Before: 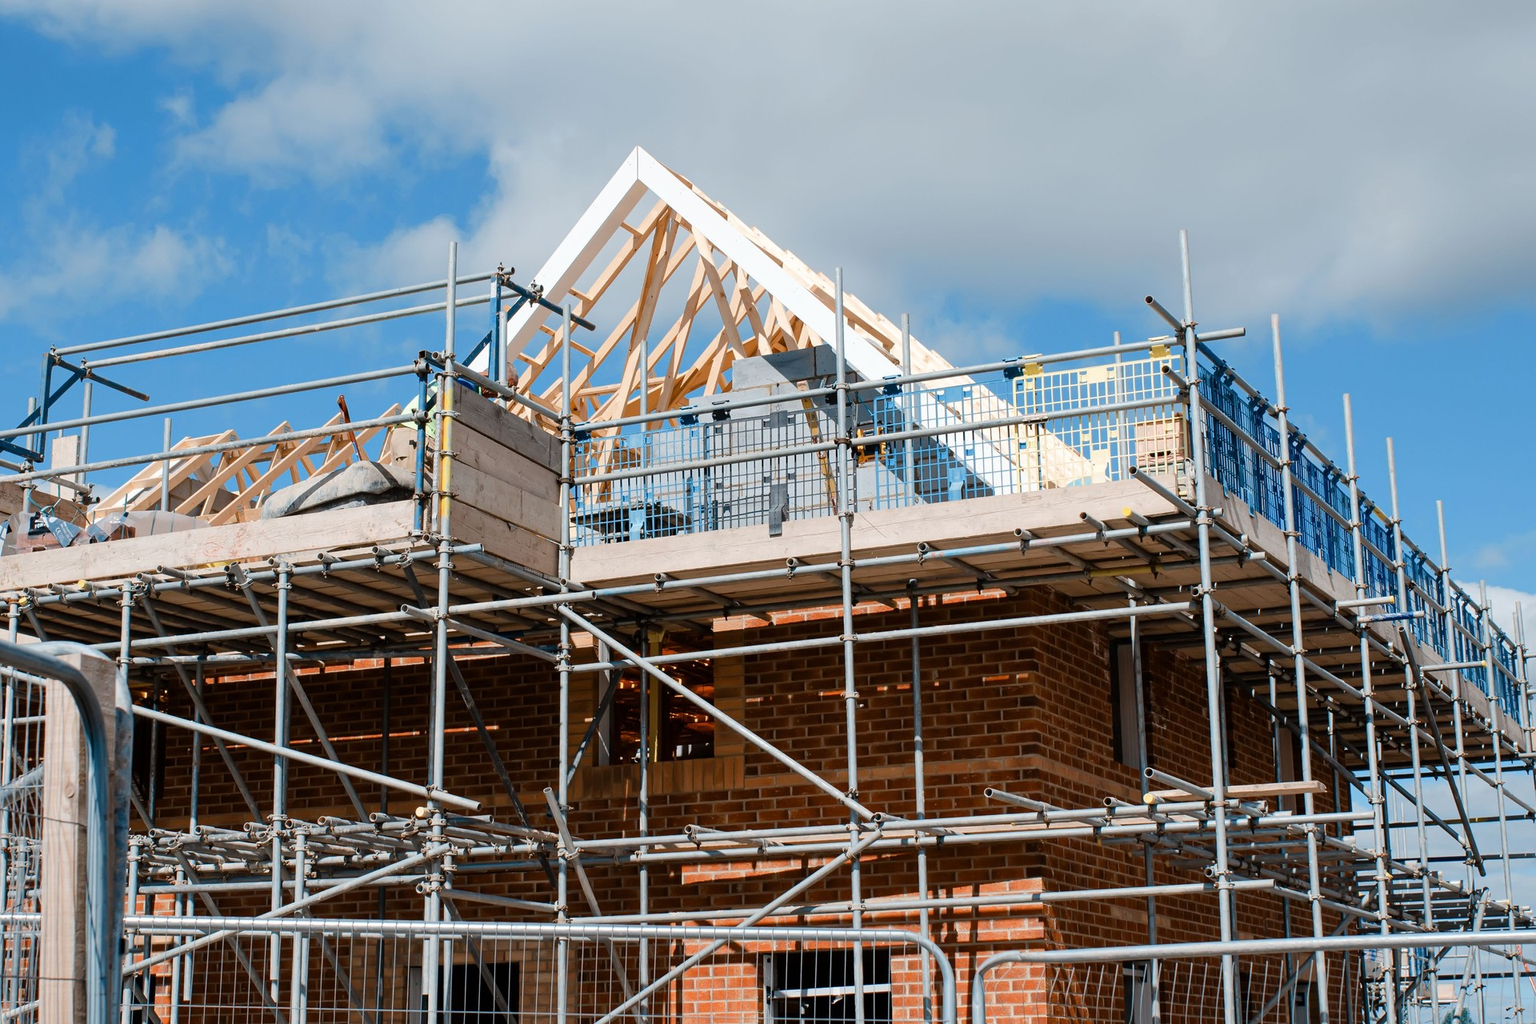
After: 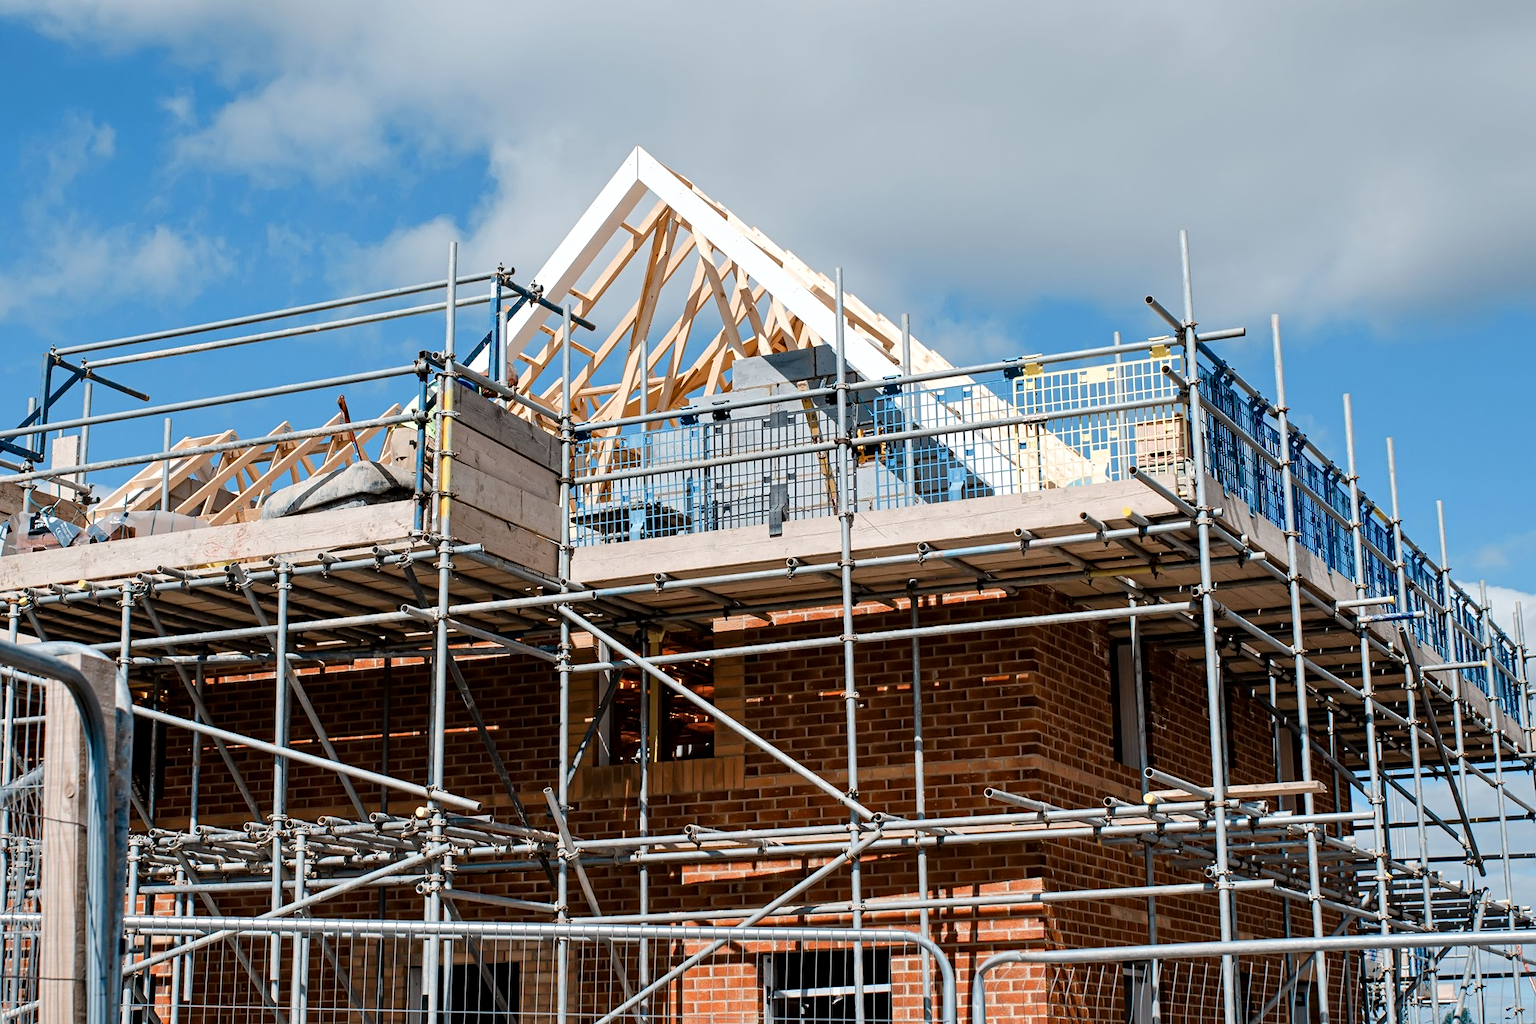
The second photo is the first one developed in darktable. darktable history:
contrast equalizer: y [[0.509, 0.514, 0.523, 0.542, 0.578, 0.603], [0.5 ×6], [0.509, 0.514, 0.523, 0.542, 0.578, 0.603], [0.001, 0.002, 0.003, 0.005, 0.01, 0.013], [0.001, 0.002, 0.003, 0.005, 0.01, 0.013]]
